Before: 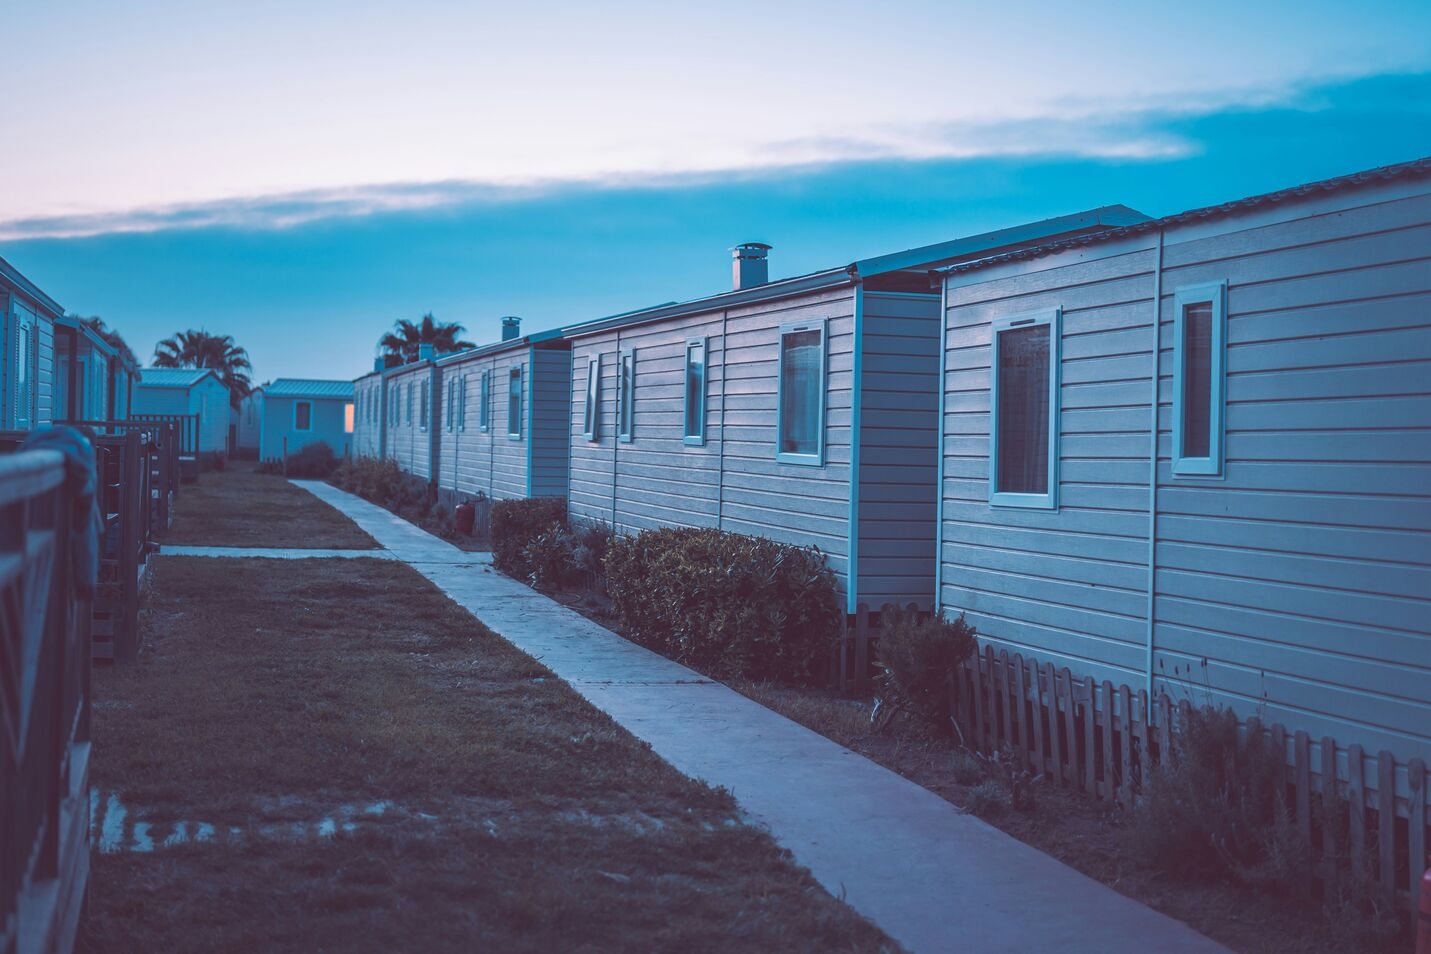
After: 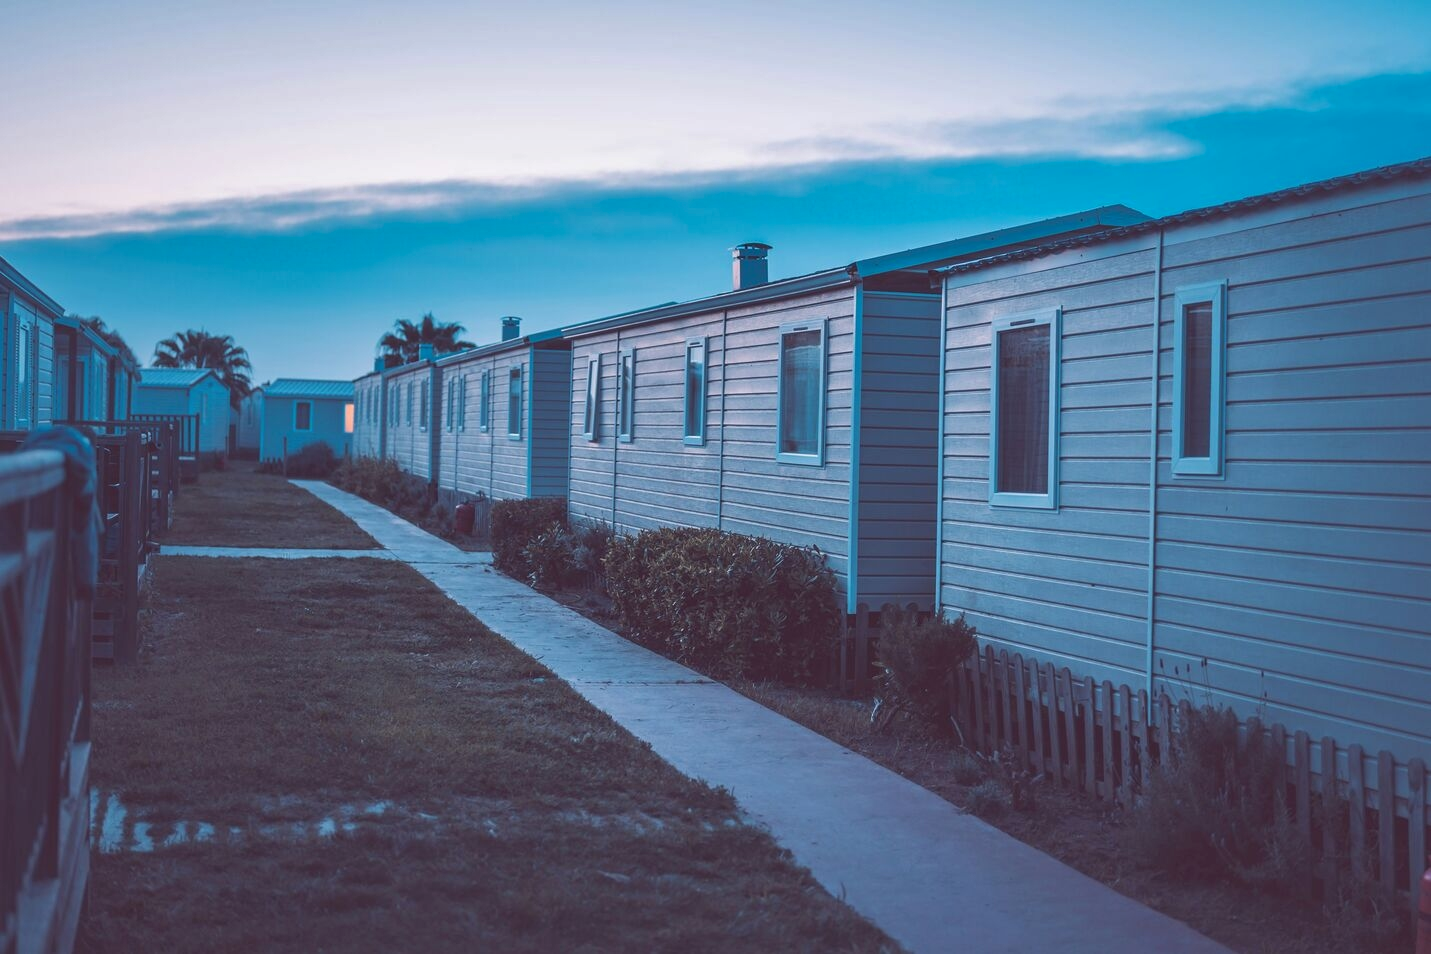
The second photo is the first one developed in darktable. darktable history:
shadows and highlights: shadows 22.28, highlights -49.31, soften with gaussian
